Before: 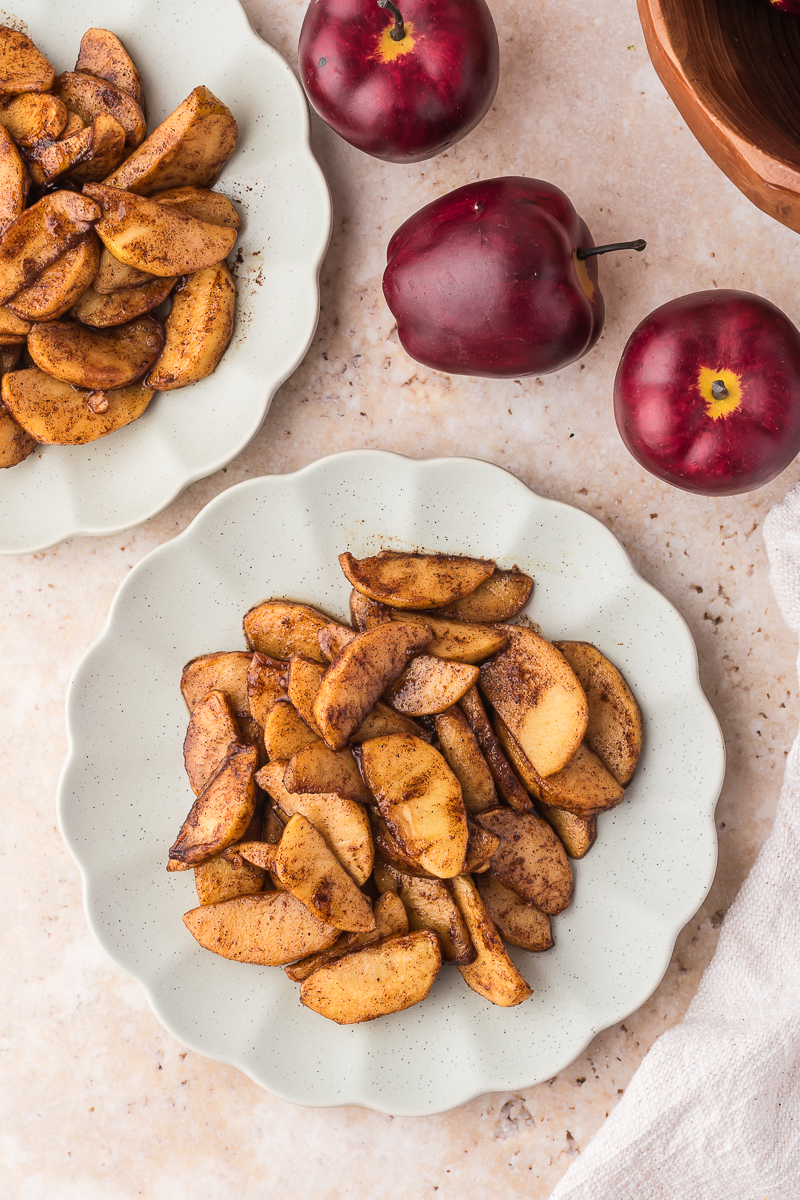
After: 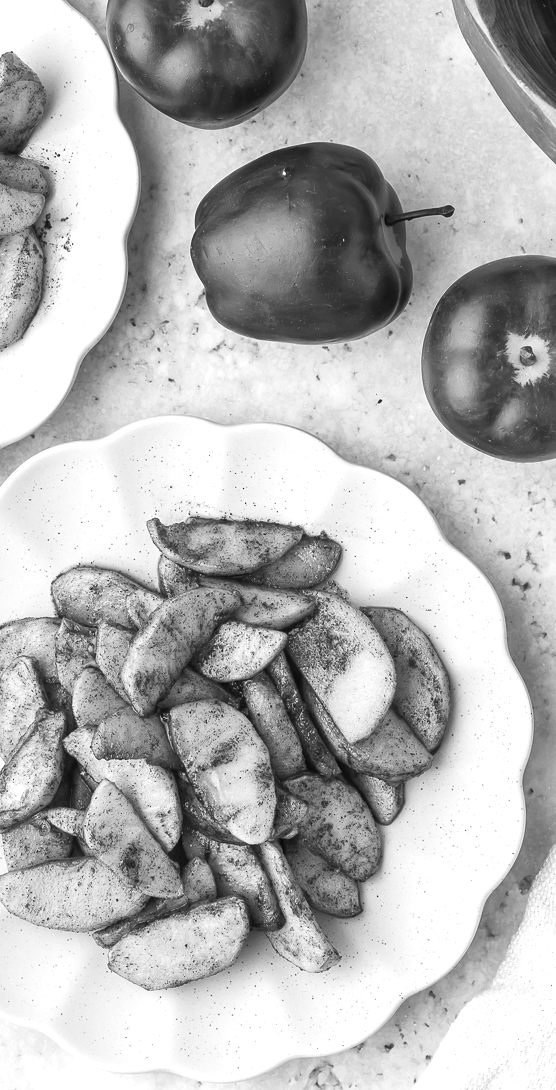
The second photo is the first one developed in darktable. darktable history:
exposure: exposure 0.485 EV, compensate highlight preservation false
crop and rotate: left 24.034%, top 2.838%, right 6.406%, bottom 6.299%
monochrome: on, module defaults
